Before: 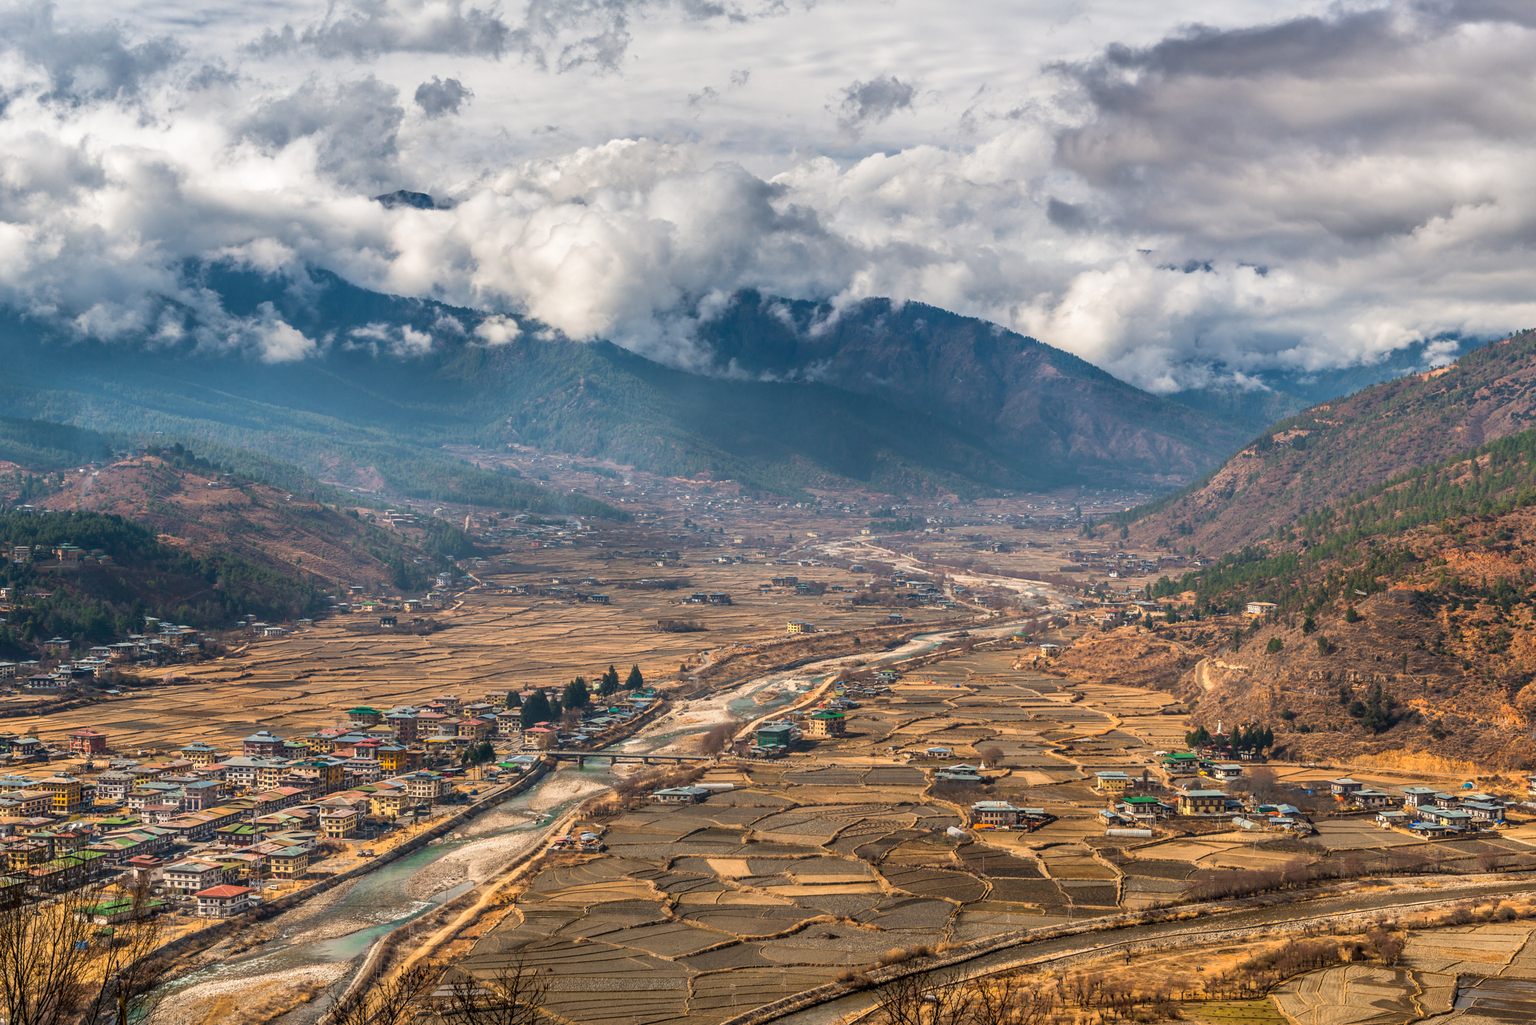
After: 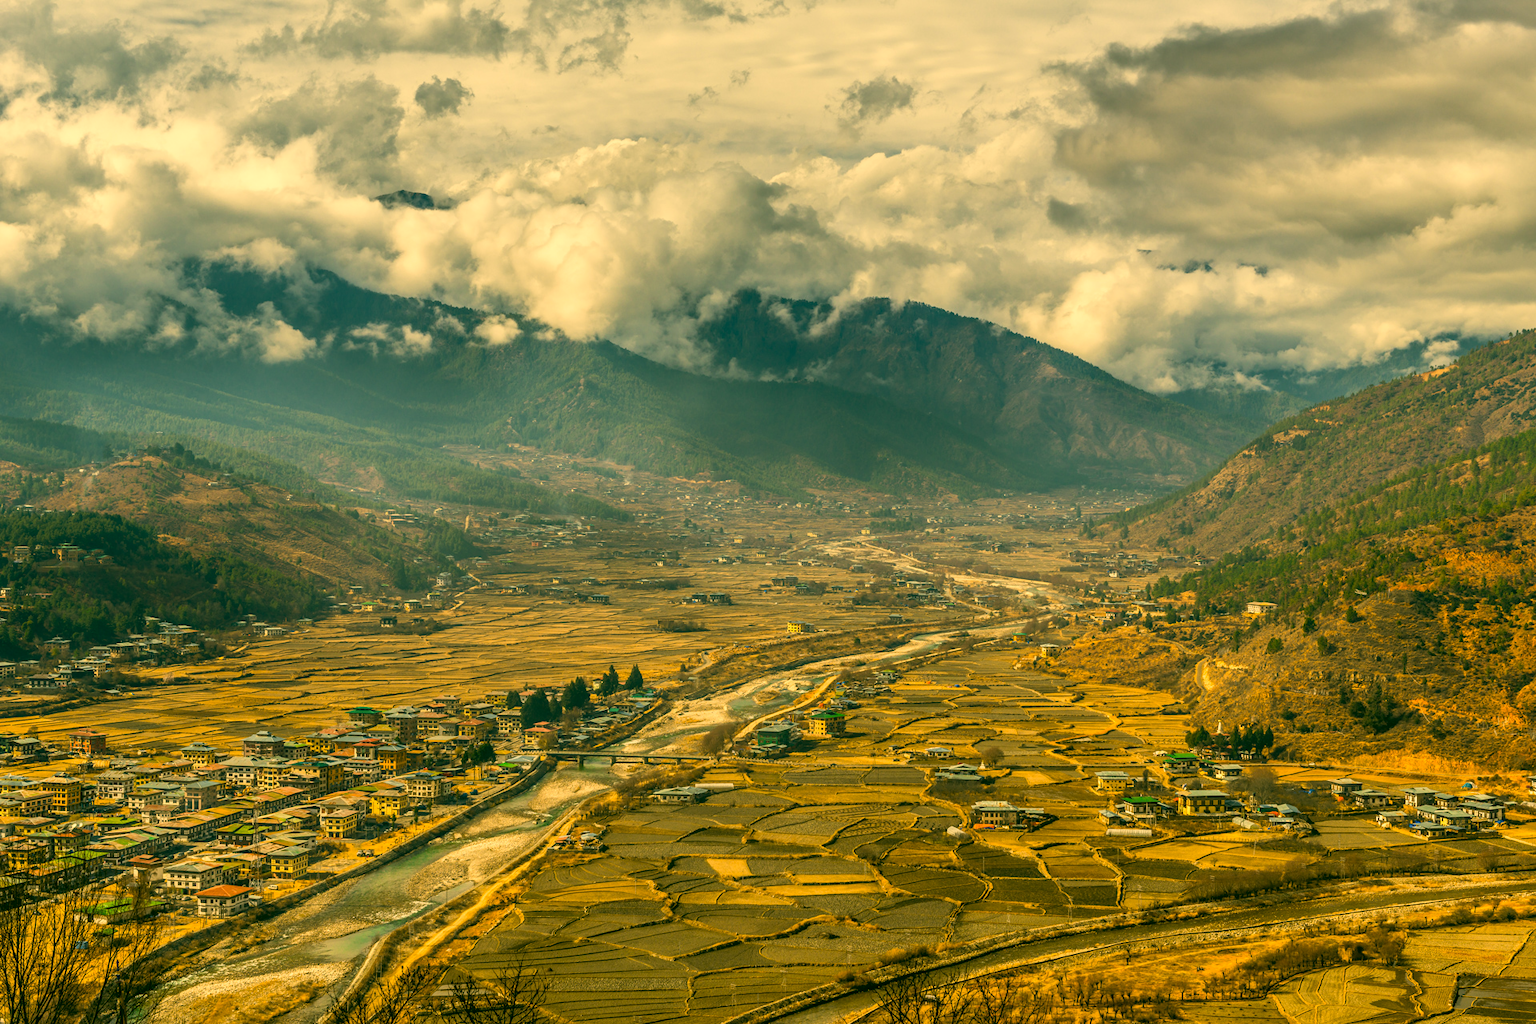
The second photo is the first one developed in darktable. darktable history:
color balance rgb: shadows lift › chroma 4.41%, shadows lift › hue 27°, power › chroma 2.5%, power › hue 70°, highlights gain › chroma 1%, highlights gain › hue 27°, saturation formula JzAzBz (2021)
color correction: highlights a* 5.62, highlights b* 33.57, shadows a* -25.86, shadows b* 4.02
